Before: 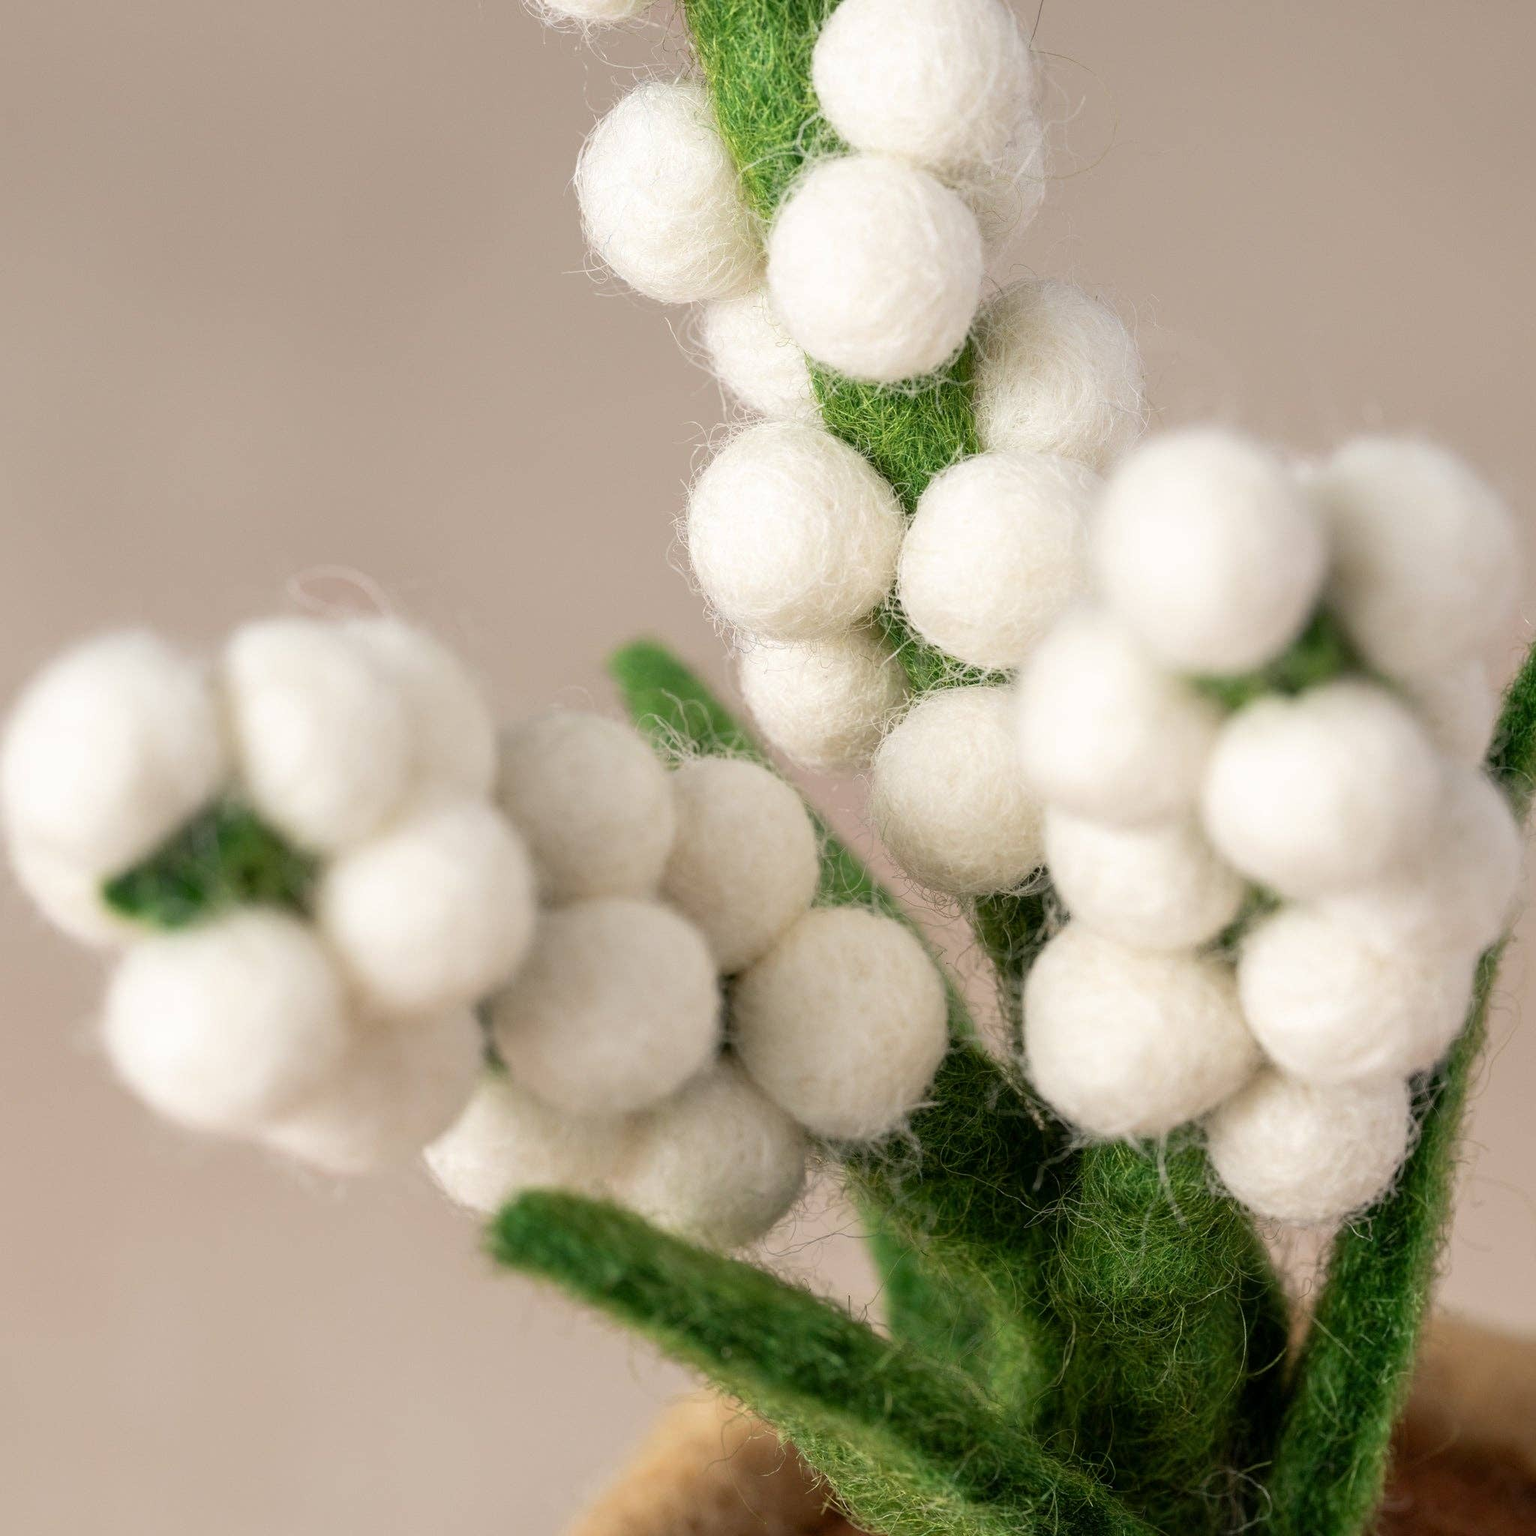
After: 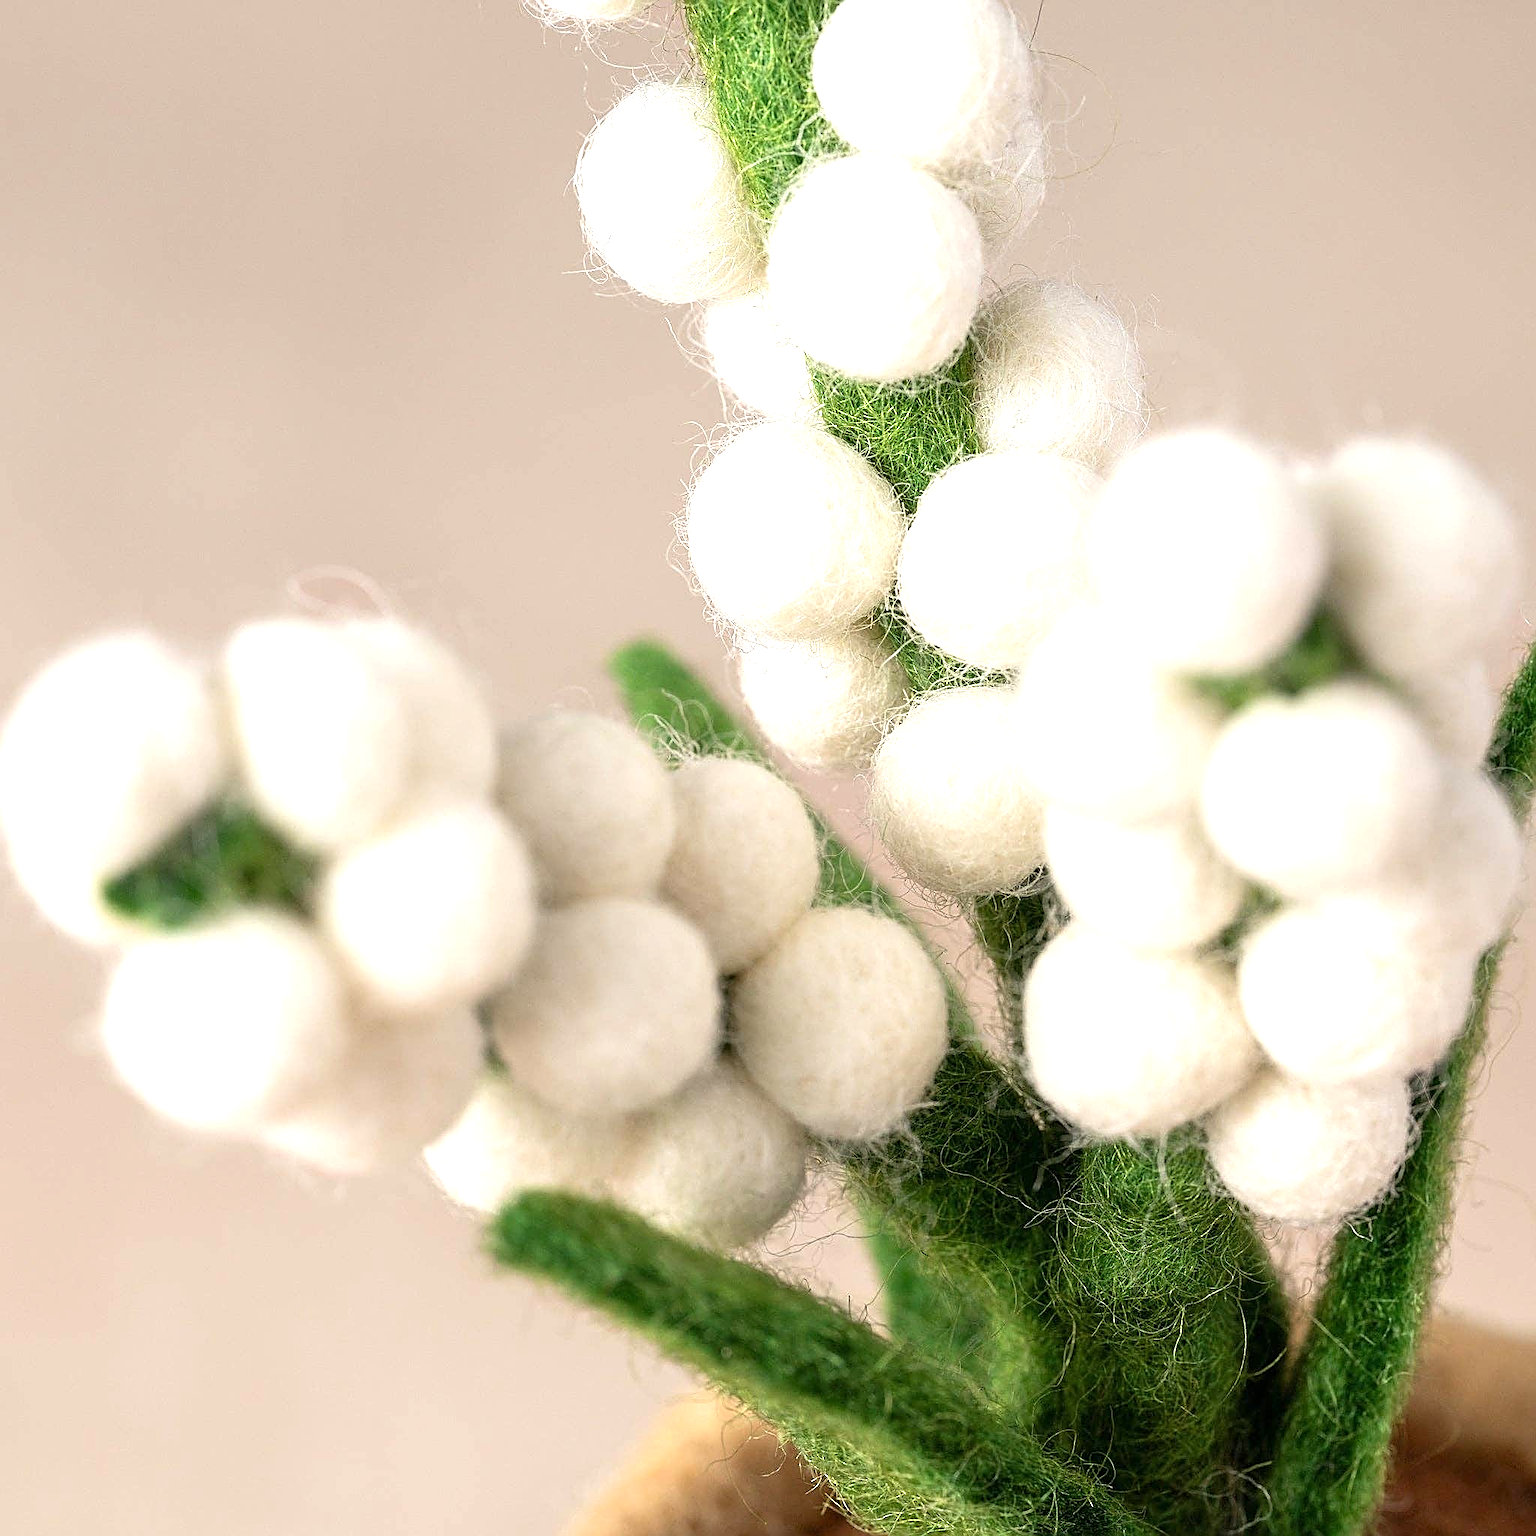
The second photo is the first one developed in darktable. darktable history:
exposure: exposure 0.668 EV, compensate exposure bias true, compensate highlight preservation false
sharpen: radius 1.633, amount 1.303
